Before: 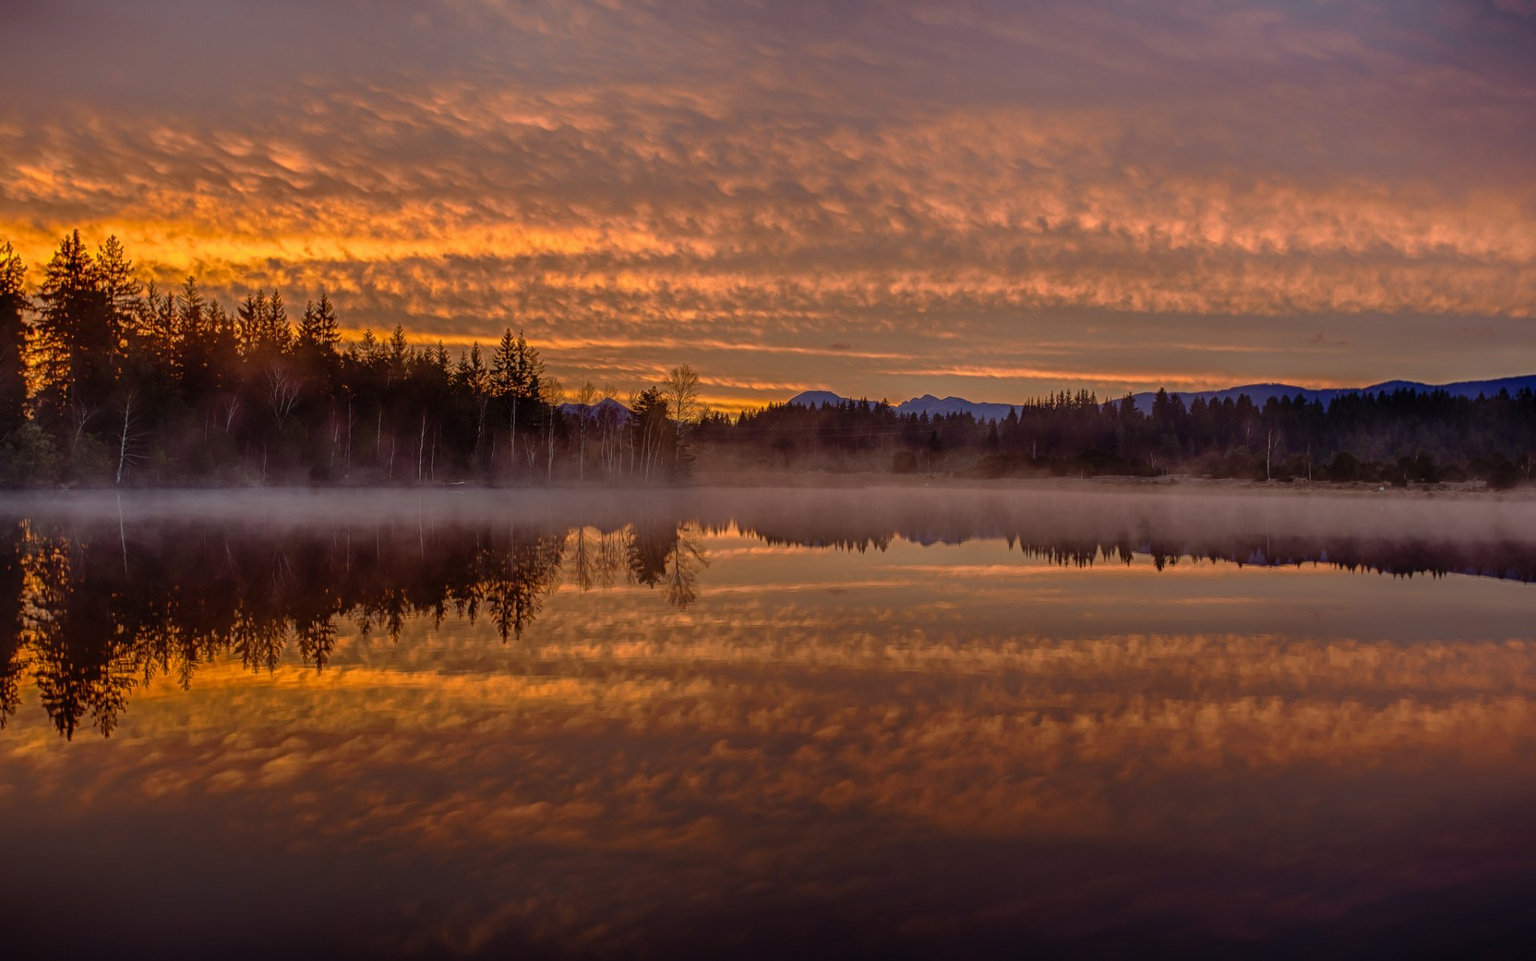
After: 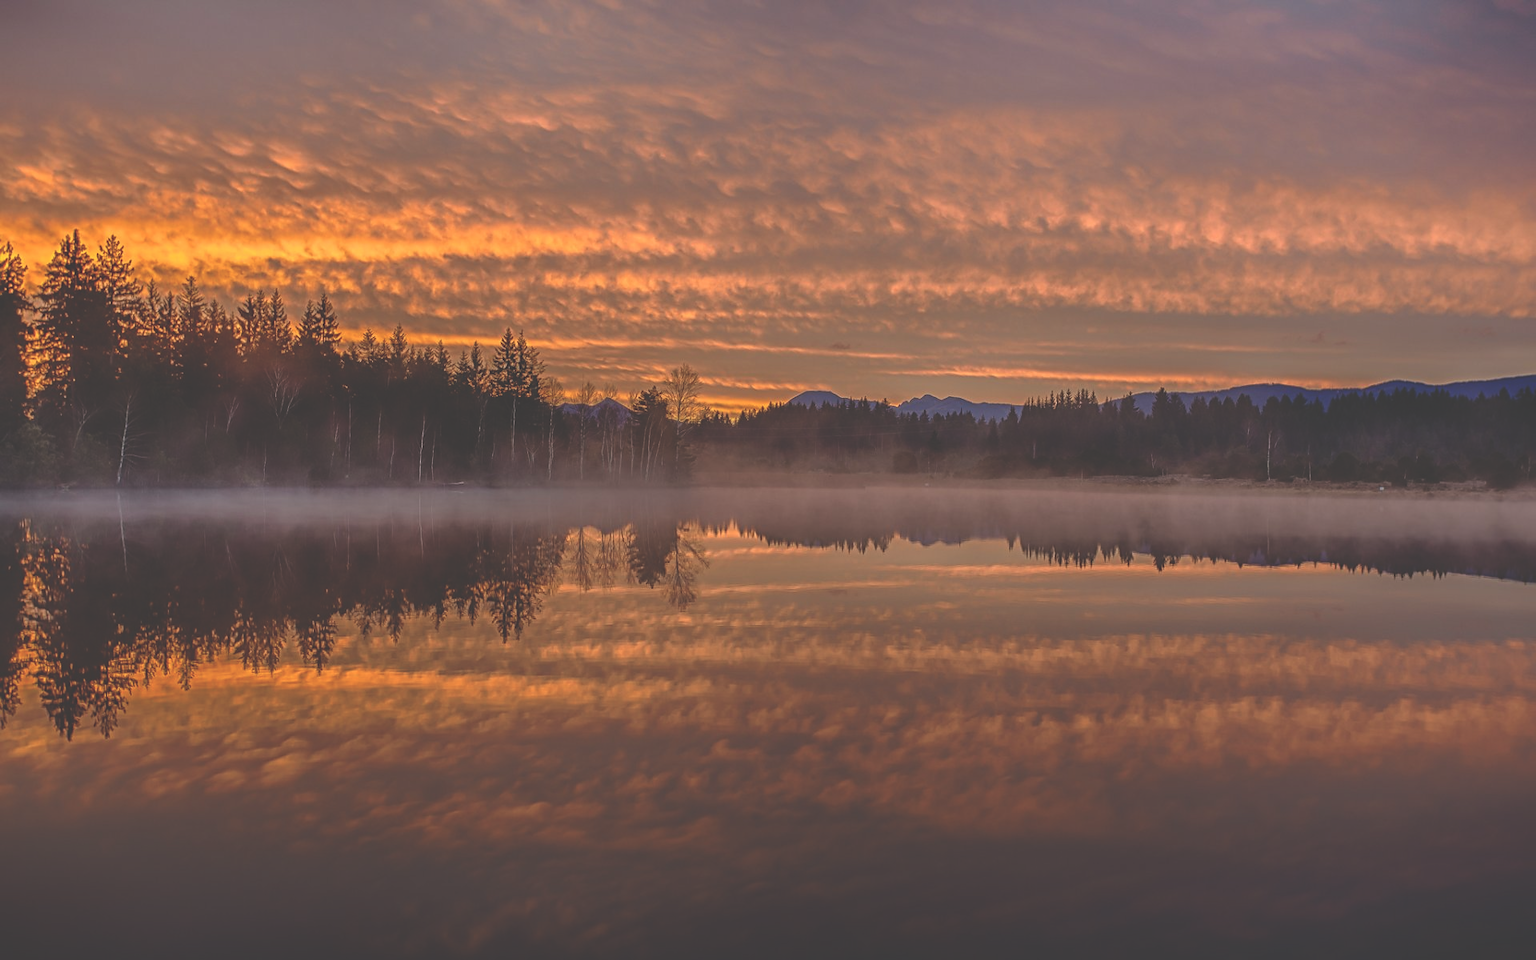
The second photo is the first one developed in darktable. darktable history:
exposure: black level correction -0.041, exposure 0.06 EV, compensate highlight preservation false
sharpen: radius 1.845, amount 0.391, threshold 1.494
